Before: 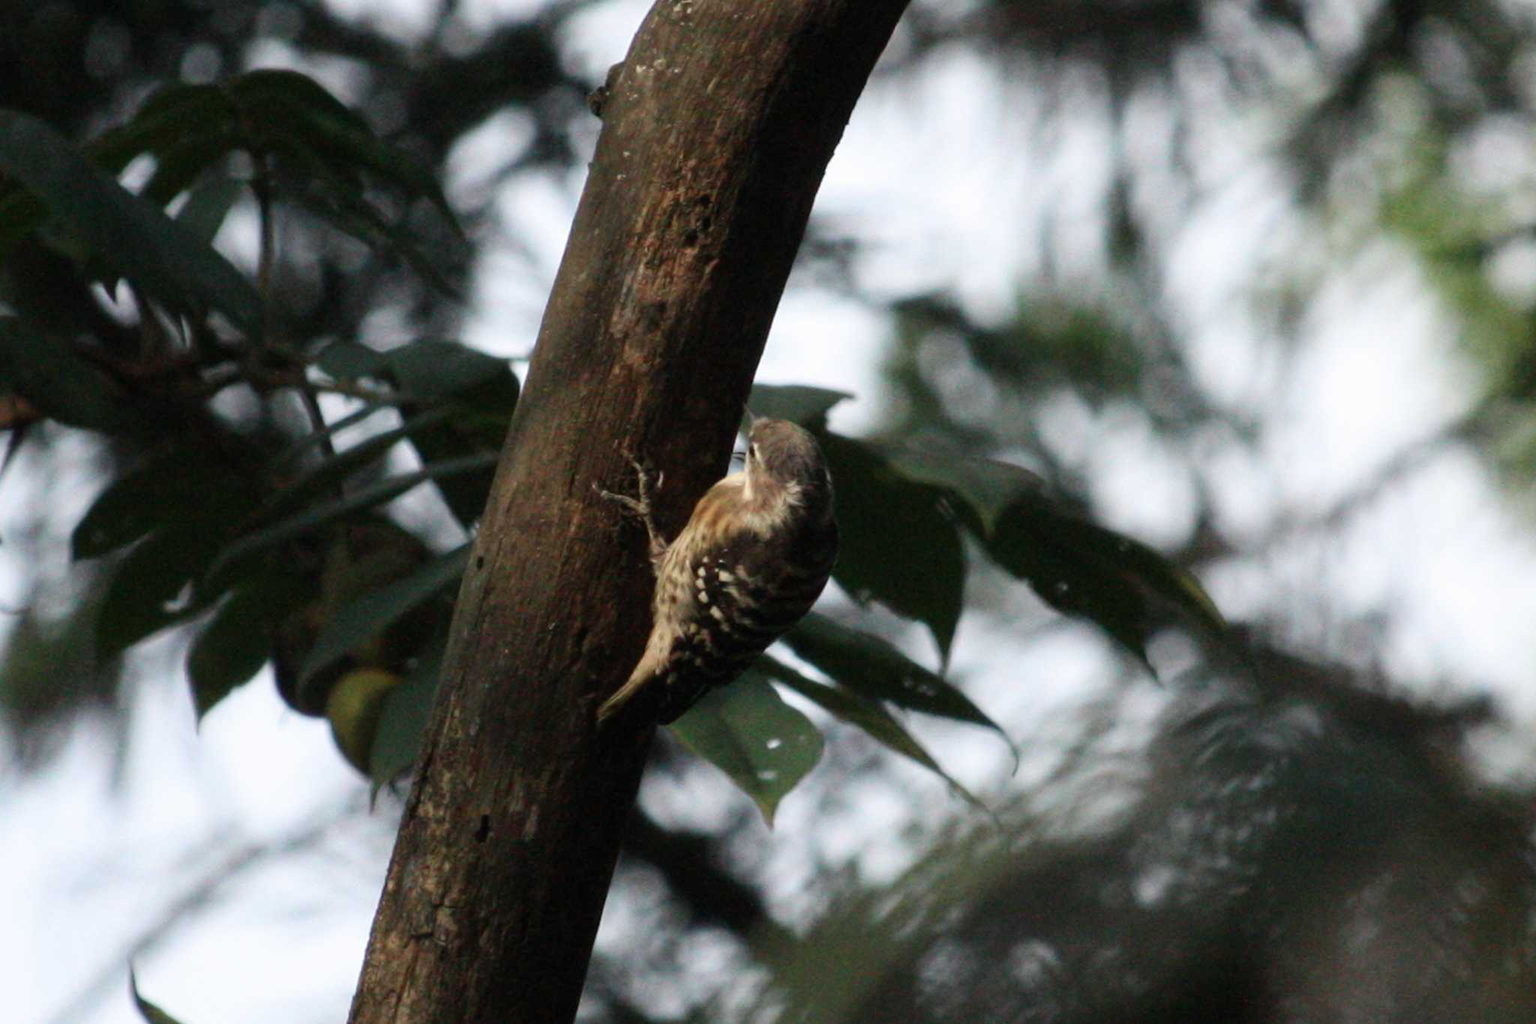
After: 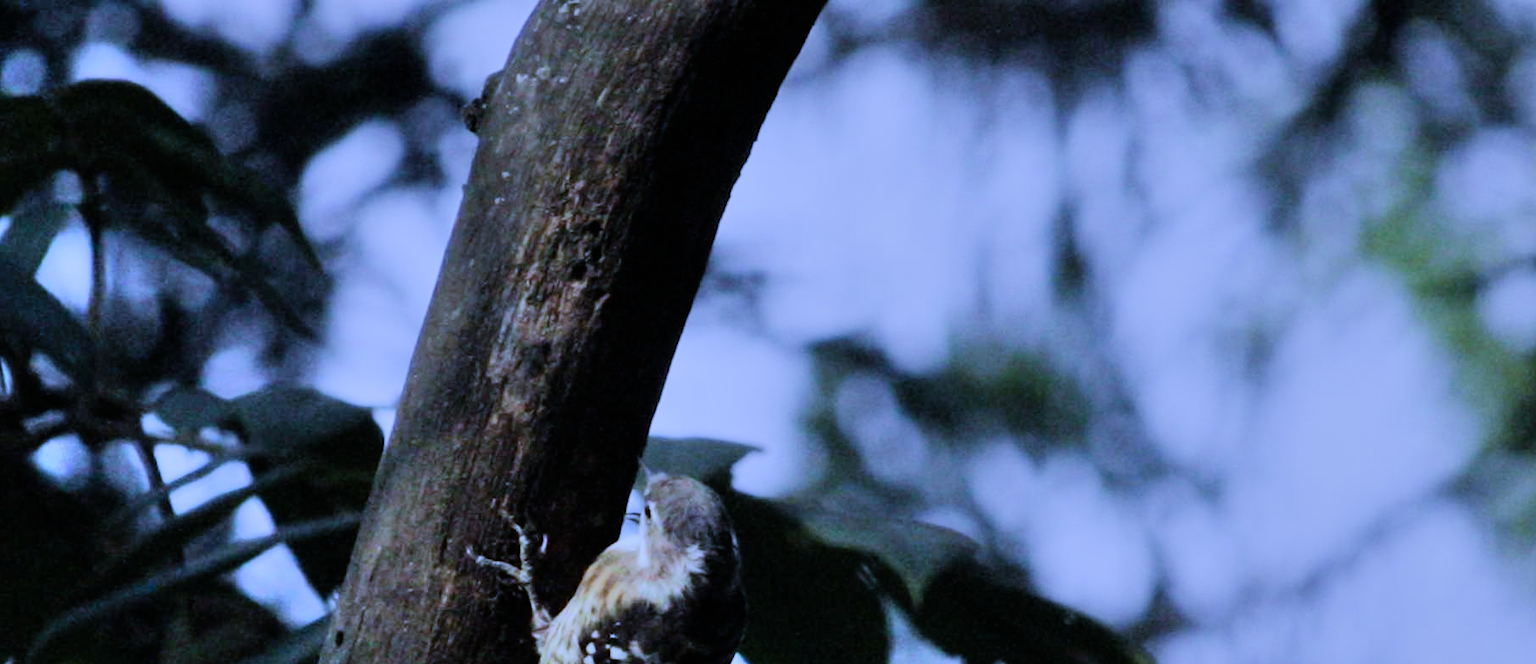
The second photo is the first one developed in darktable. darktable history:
shadows and highlights: soften with gaussian
crop and rotate: left 11.812%, bottom 42.776%
filmic rgb: black relative exposure -7.65 EV, white relative exposure 4.56 EV, hardness 3.61
white balance: red 0.766, blue 1.537
